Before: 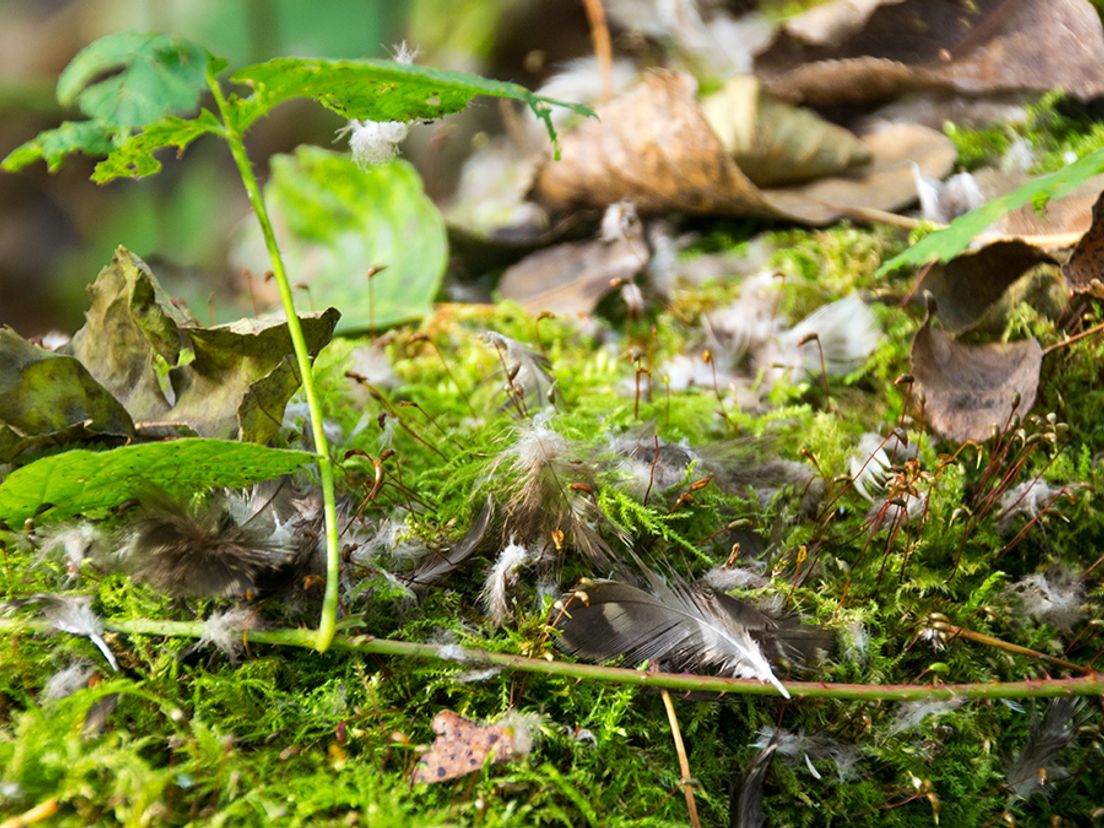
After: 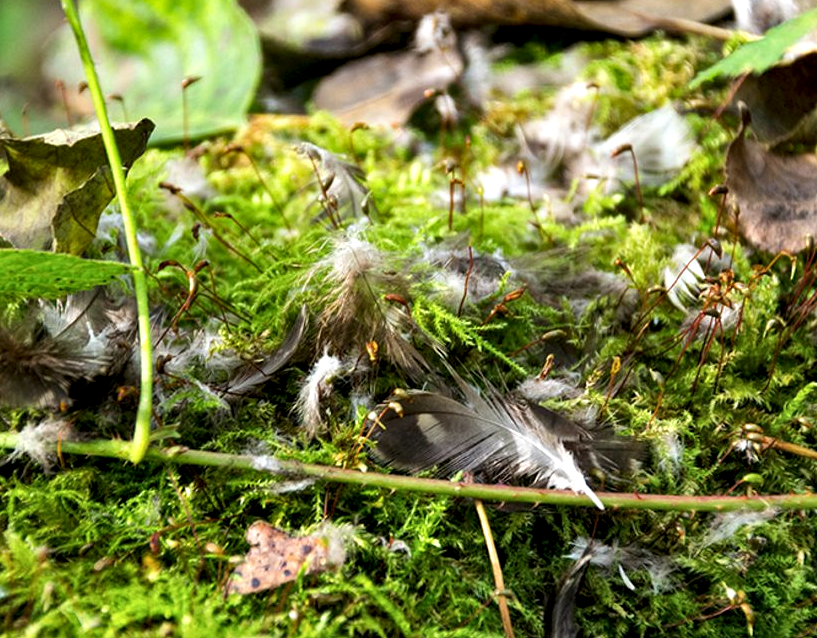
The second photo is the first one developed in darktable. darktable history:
crop: left 16.871%, top 22.857%, right 9.116%
local contrast: highlights 123%, shadows 126%, detail 140%, midtone range 0.254
shadows and highlights: soften with gaussian
